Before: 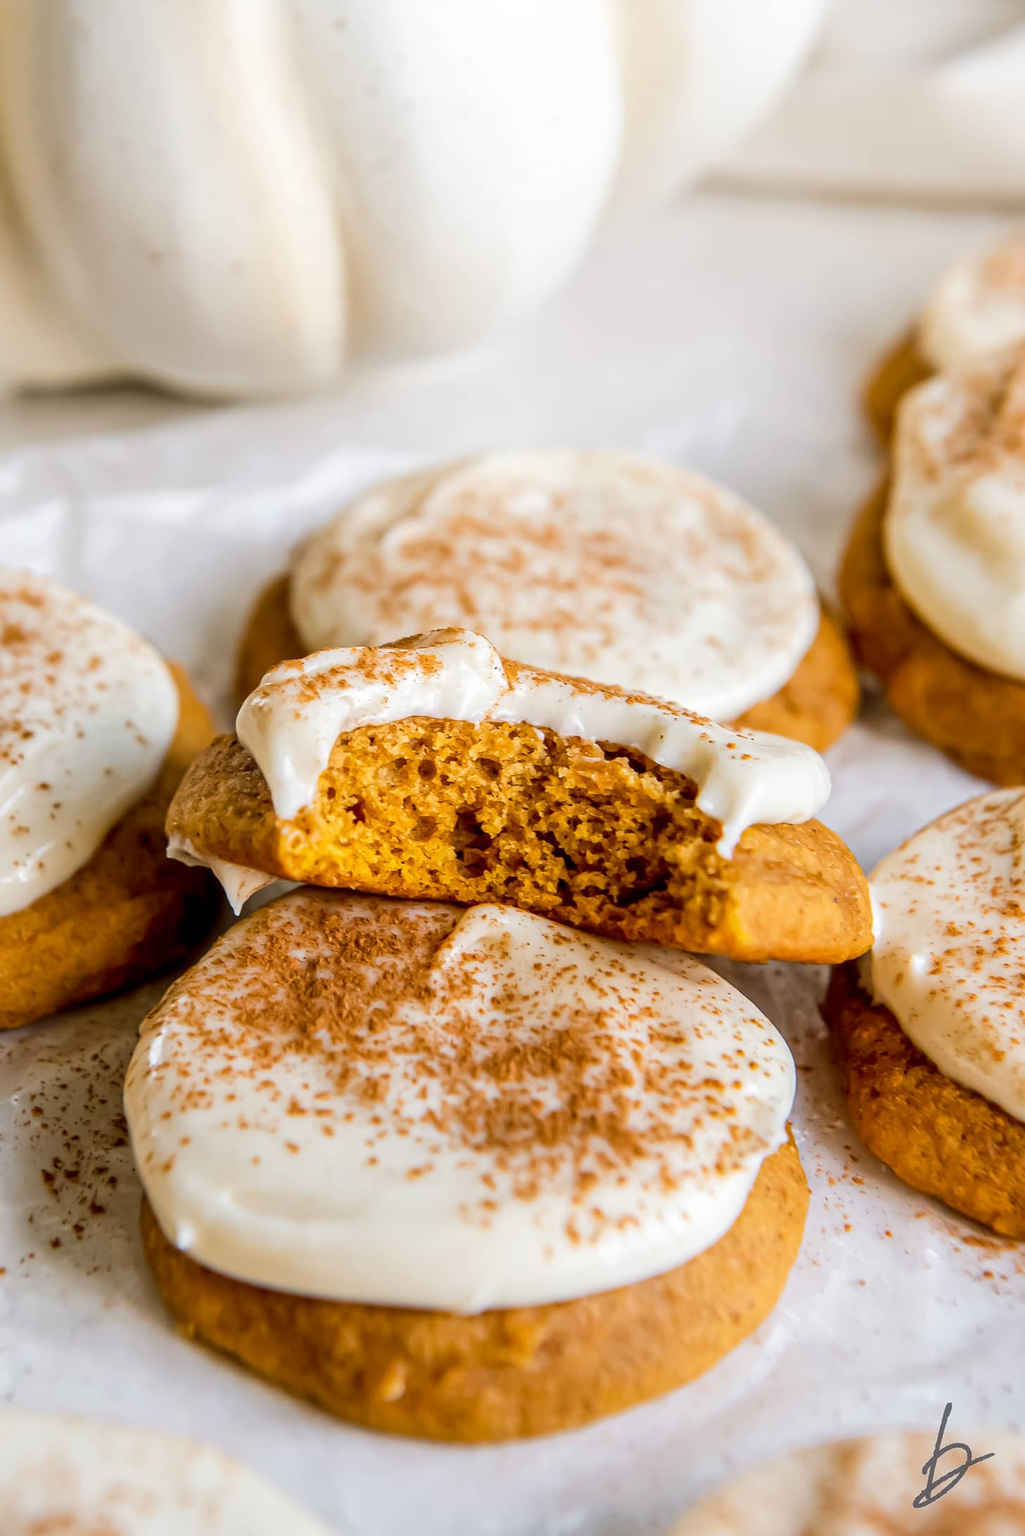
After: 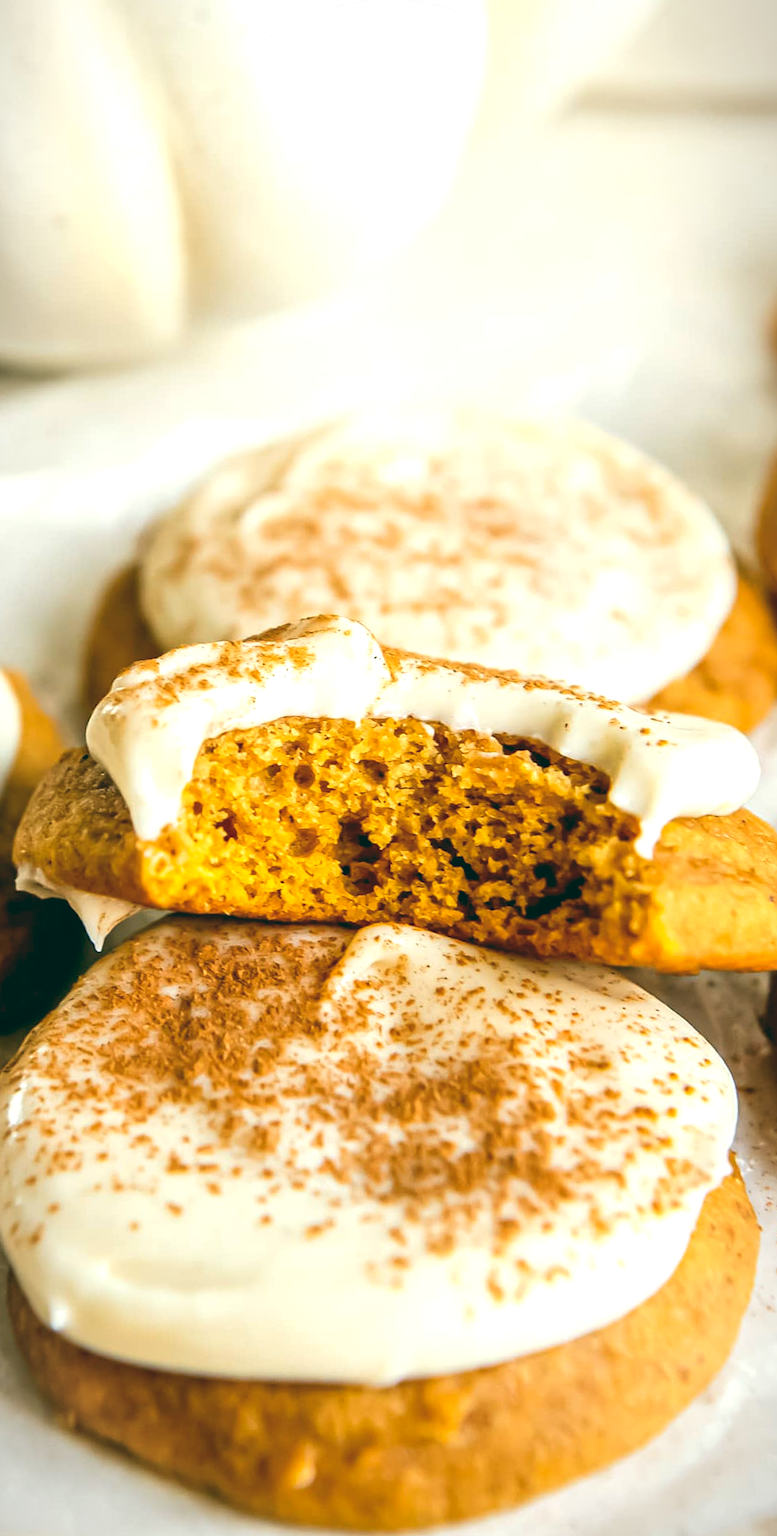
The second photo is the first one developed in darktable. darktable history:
crop and rotate: left 15.754%, right 17.579%
rotate and perspective: rotation -3°, crop left 0.031, crop right 0.968, crop top 0.07, crop bottom 0.93
vignetting: fall-off start 100%, fall-off radius 64.94%, automatic ratio true, unbound false
color balance: lift [1.005, 0.99, 1.007, 1.01], gamma [1, 1.034, 1.032, 0.966], gain [0.873, 1.055, 1.067, 0.933]
exposure: black level correction 0, exposure 0.7 EV, compensate exposure bias true, compensate highlight preservation false
